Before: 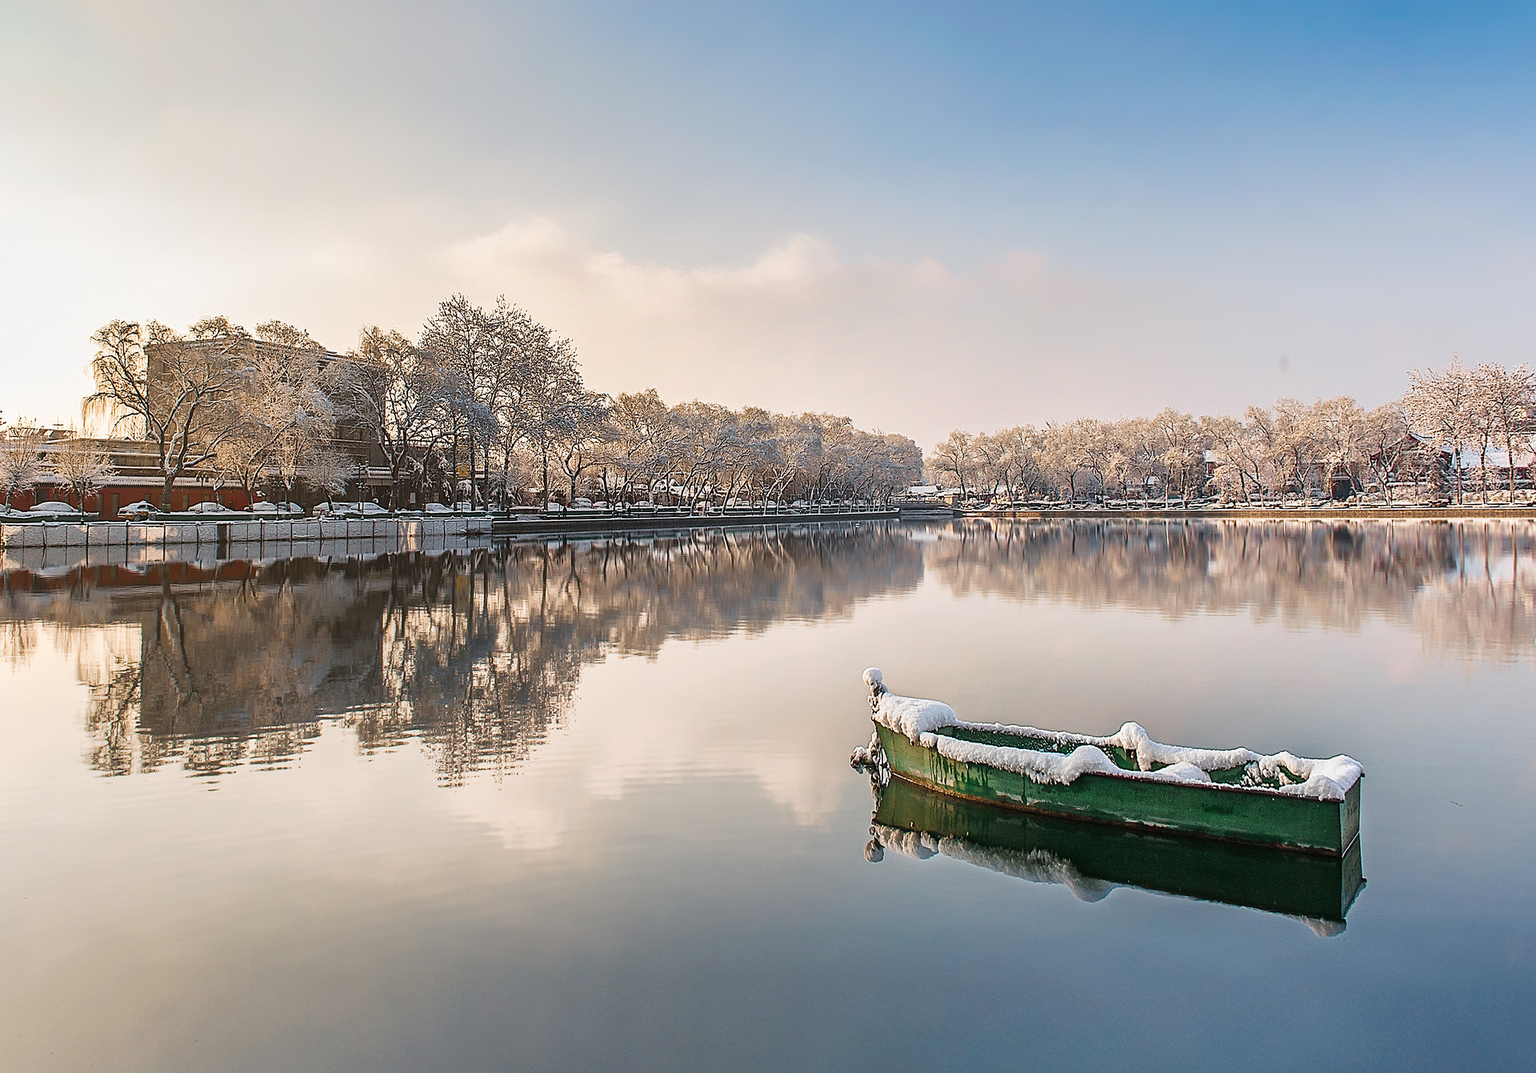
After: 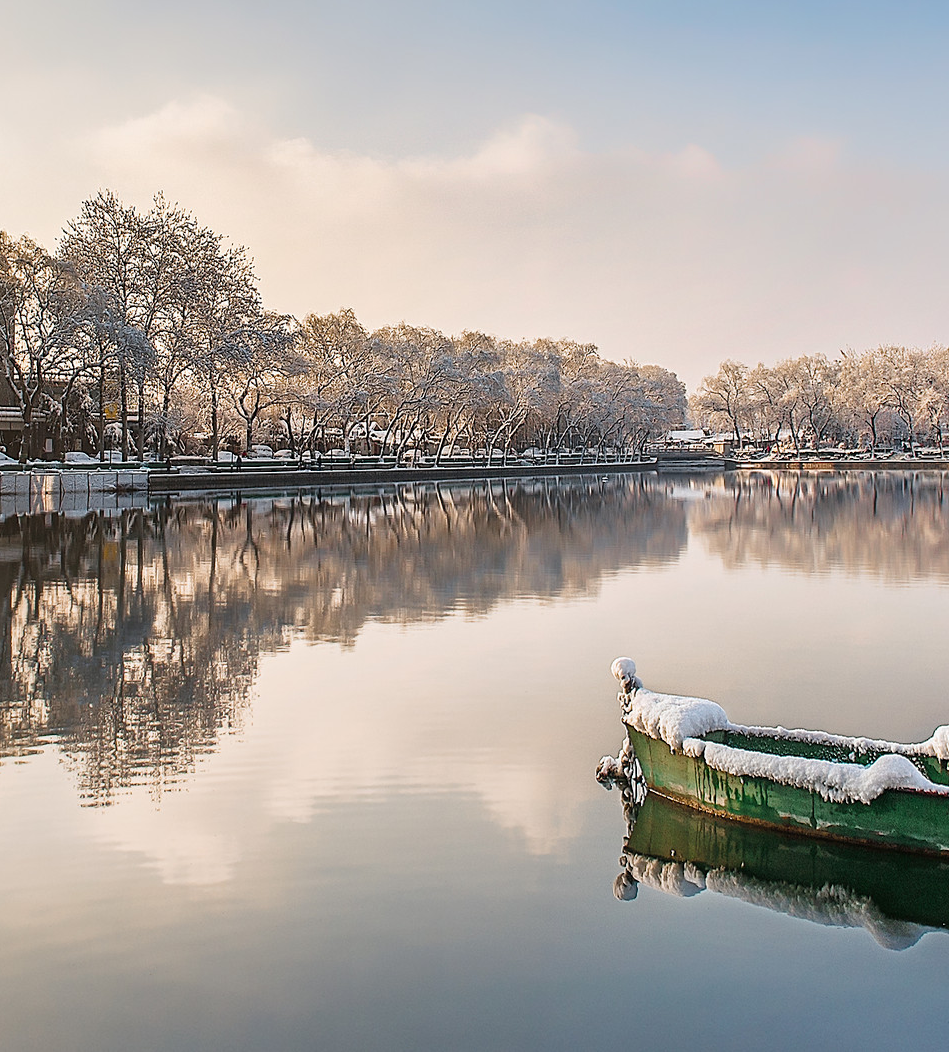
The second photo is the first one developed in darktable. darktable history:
rotate and perspective: automatic cropping original format, crop left 0, crop top 0
crop and rotate: angle 0.02°, left 24.353%, top 13.219%, right 26.156%, bottom 8.224%
